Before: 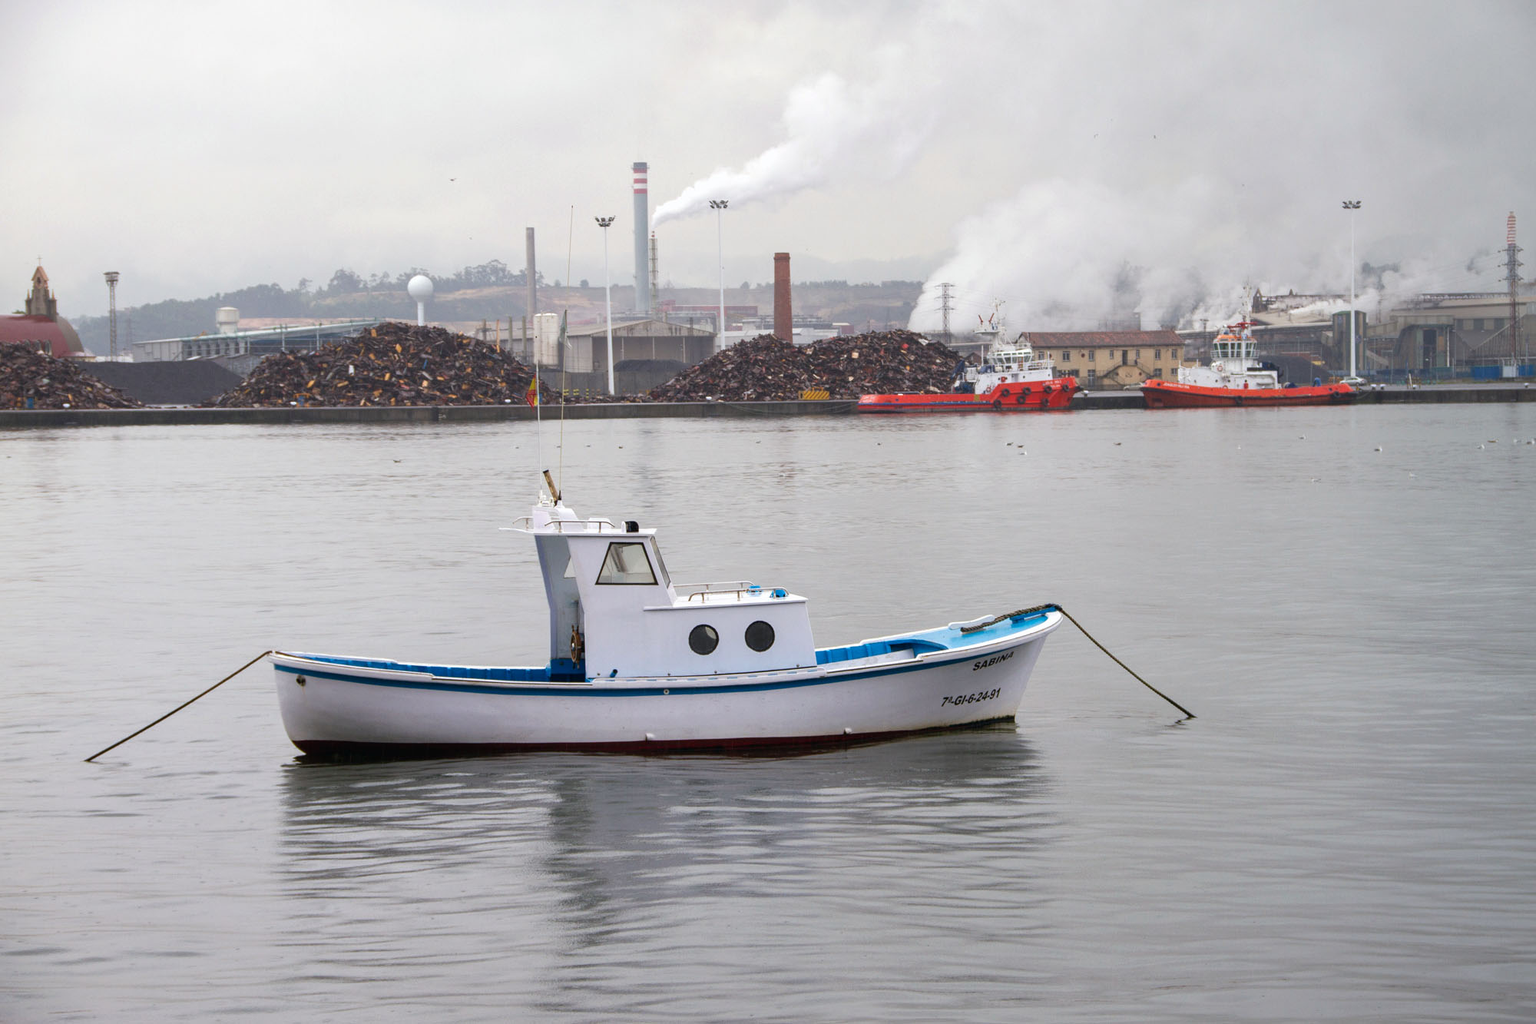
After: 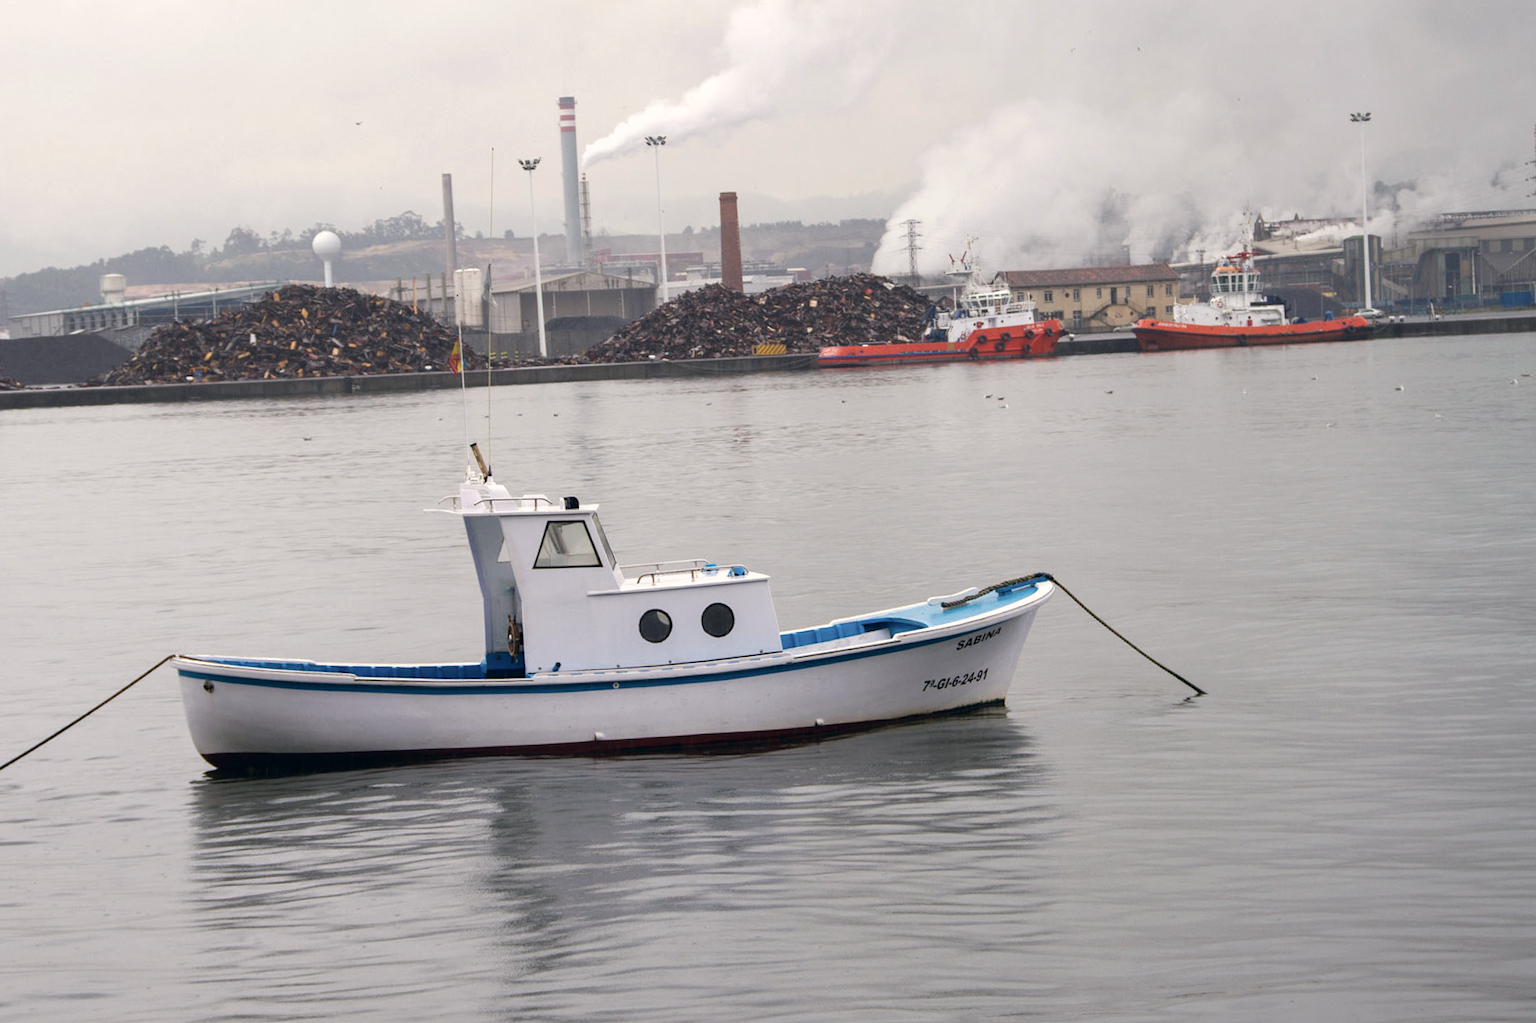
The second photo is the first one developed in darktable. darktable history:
color correction: highlights a* 2.75, highlights b* 5, shadows a* -2.04, shadows b* -4.84, saturation 0.8
crop and rotate: angle 1.96°, left 5.673%, top 5.673%
